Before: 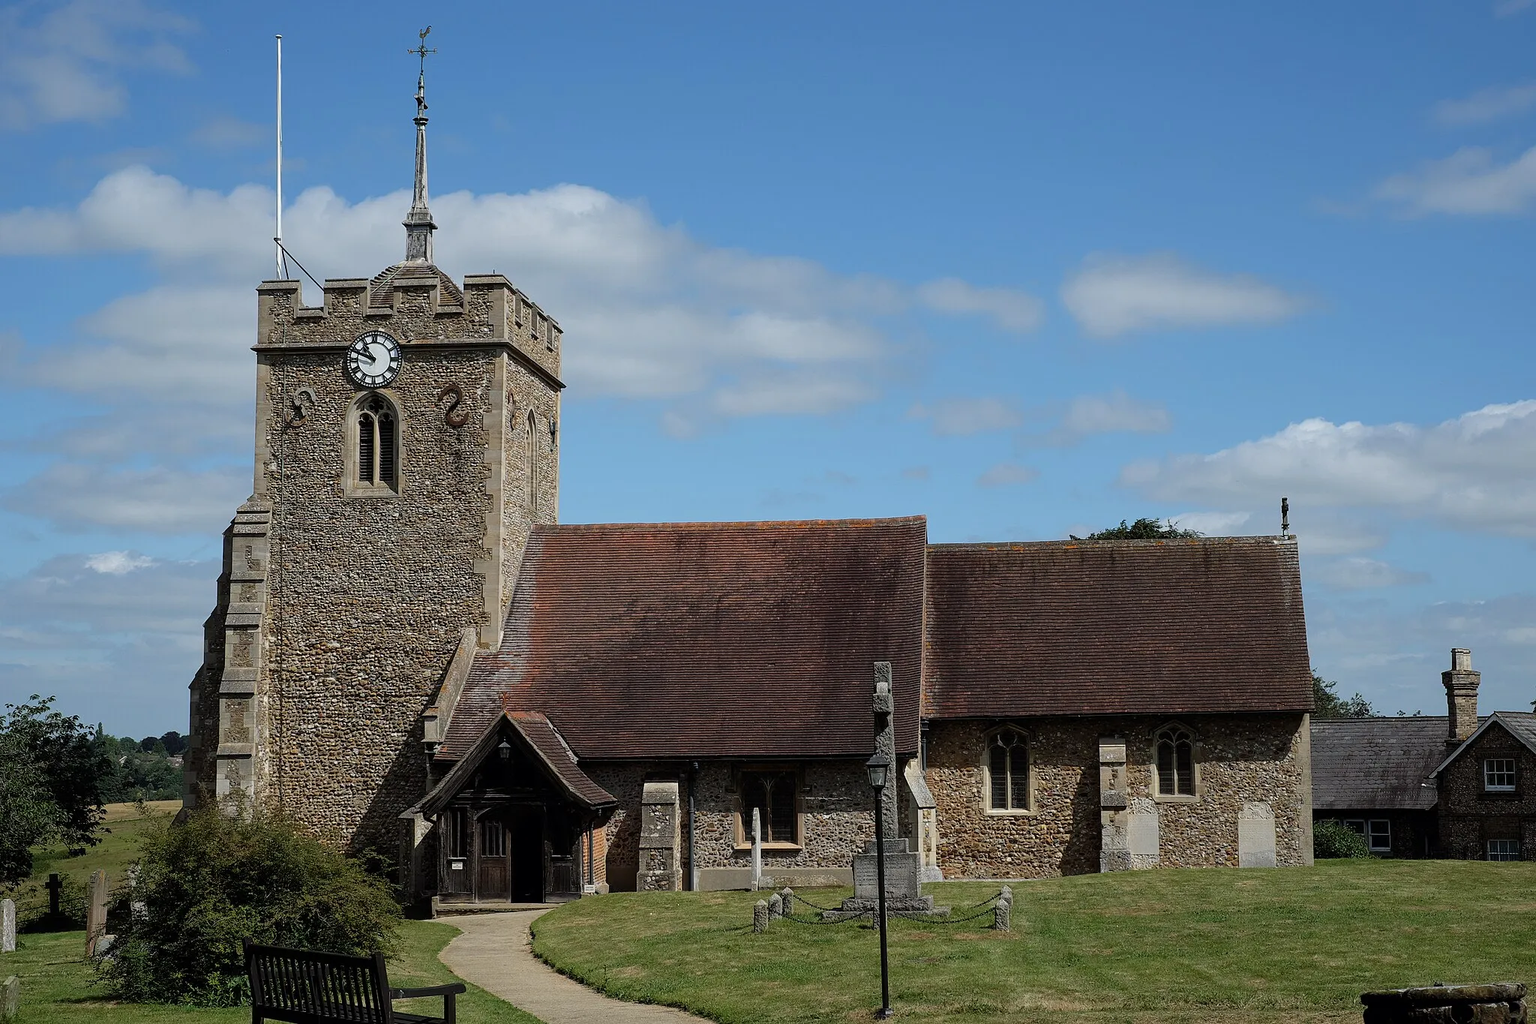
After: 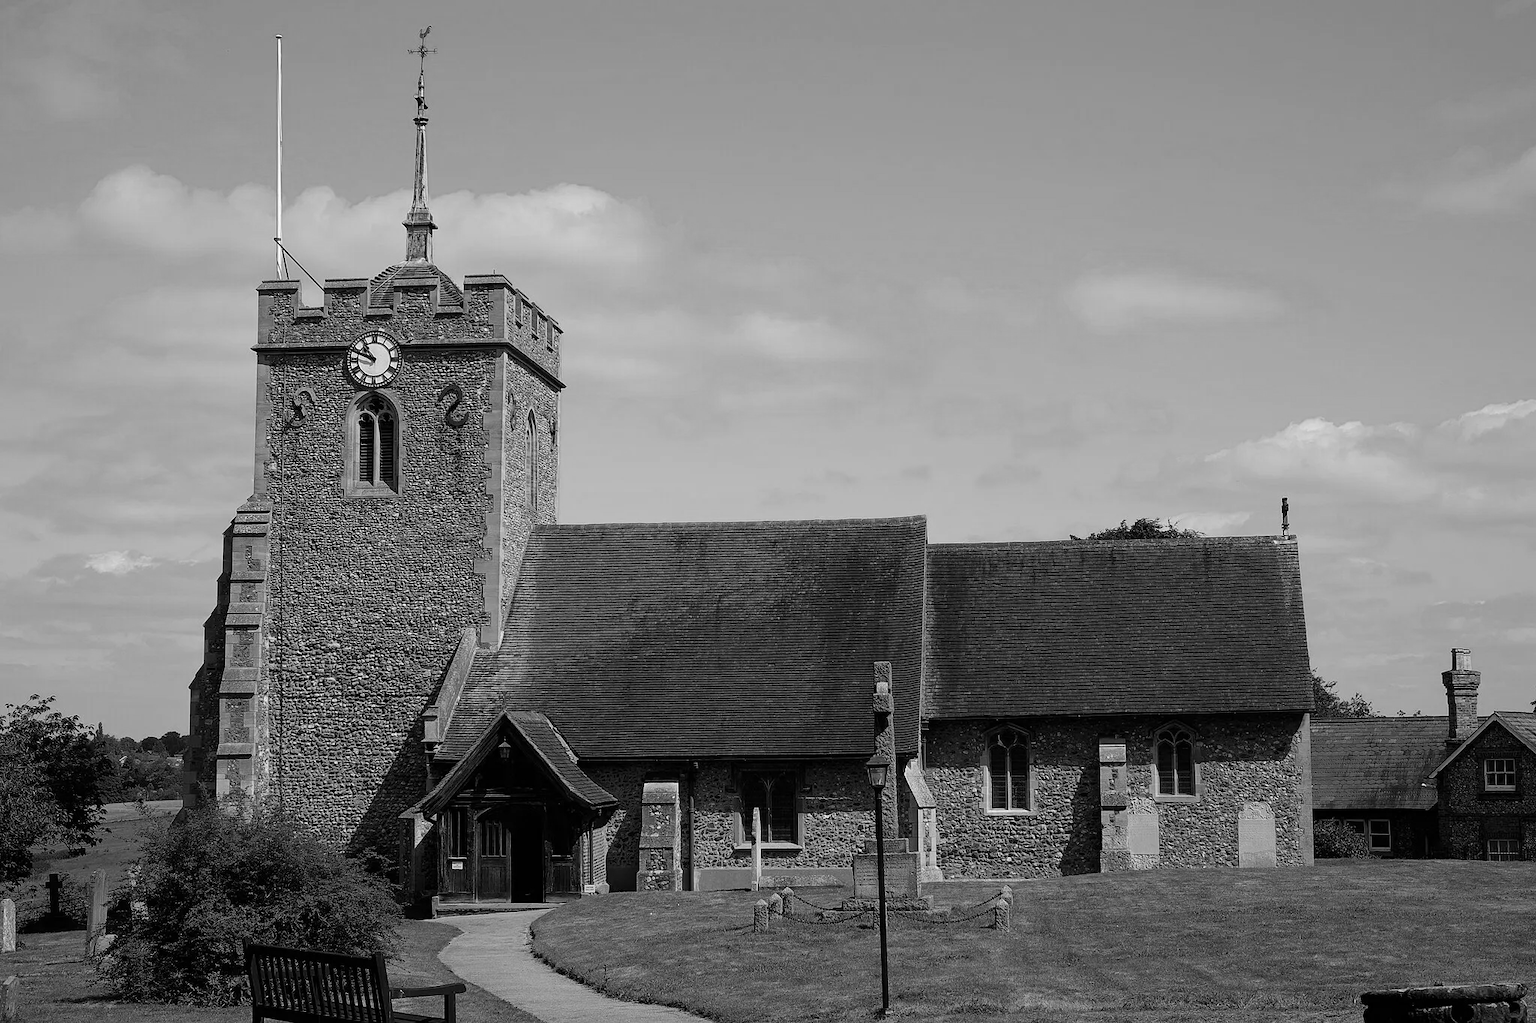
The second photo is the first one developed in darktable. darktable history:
color calibration: output gray [0.28, 0.41, 0.31, 0], x 0.382, y 0.371, temperature 3921.38 K
